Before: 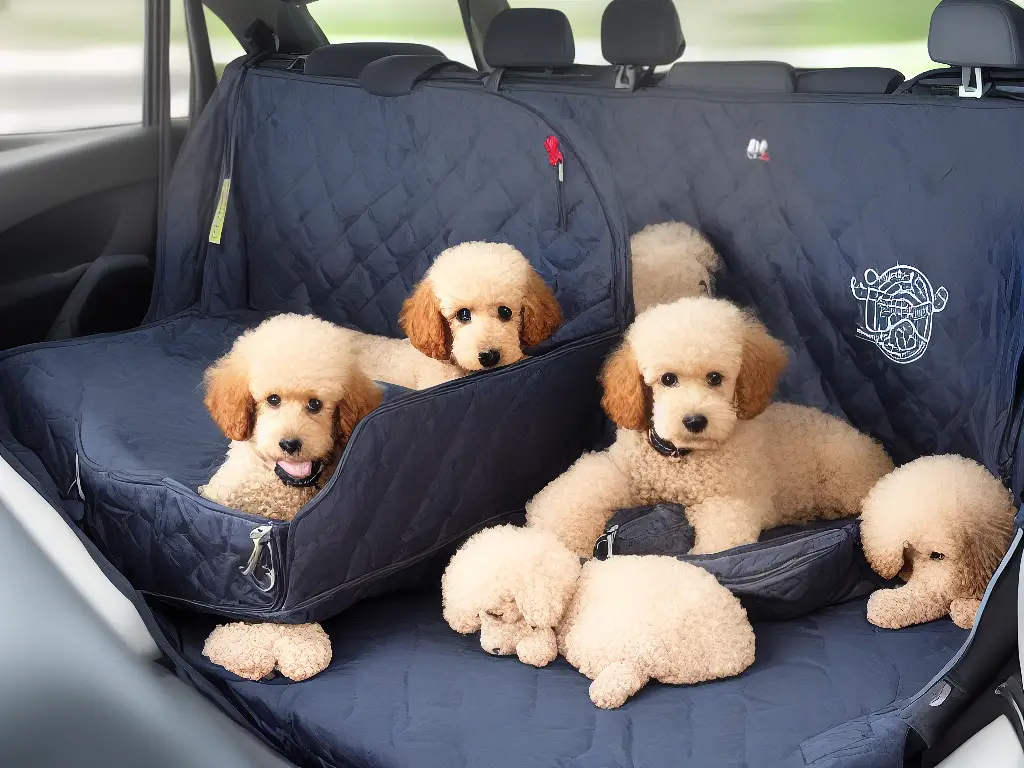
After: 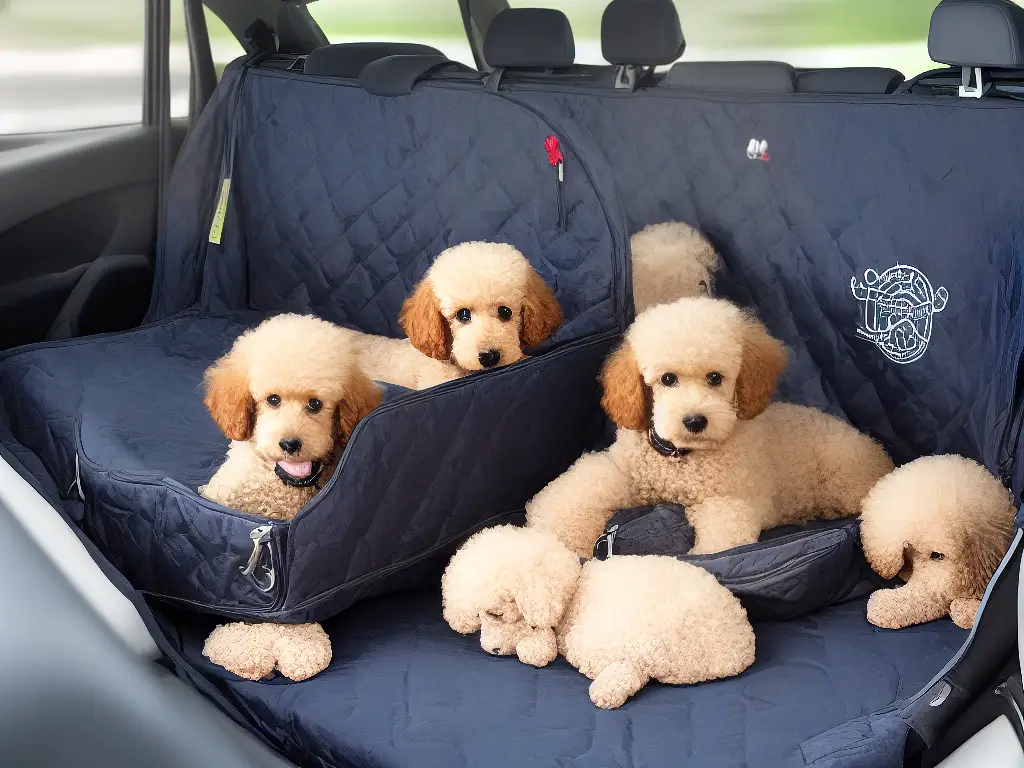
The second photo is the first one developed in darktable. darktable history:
haze removal: strength 0.122, distance 0.247, compatibility mode true, adaptive false
